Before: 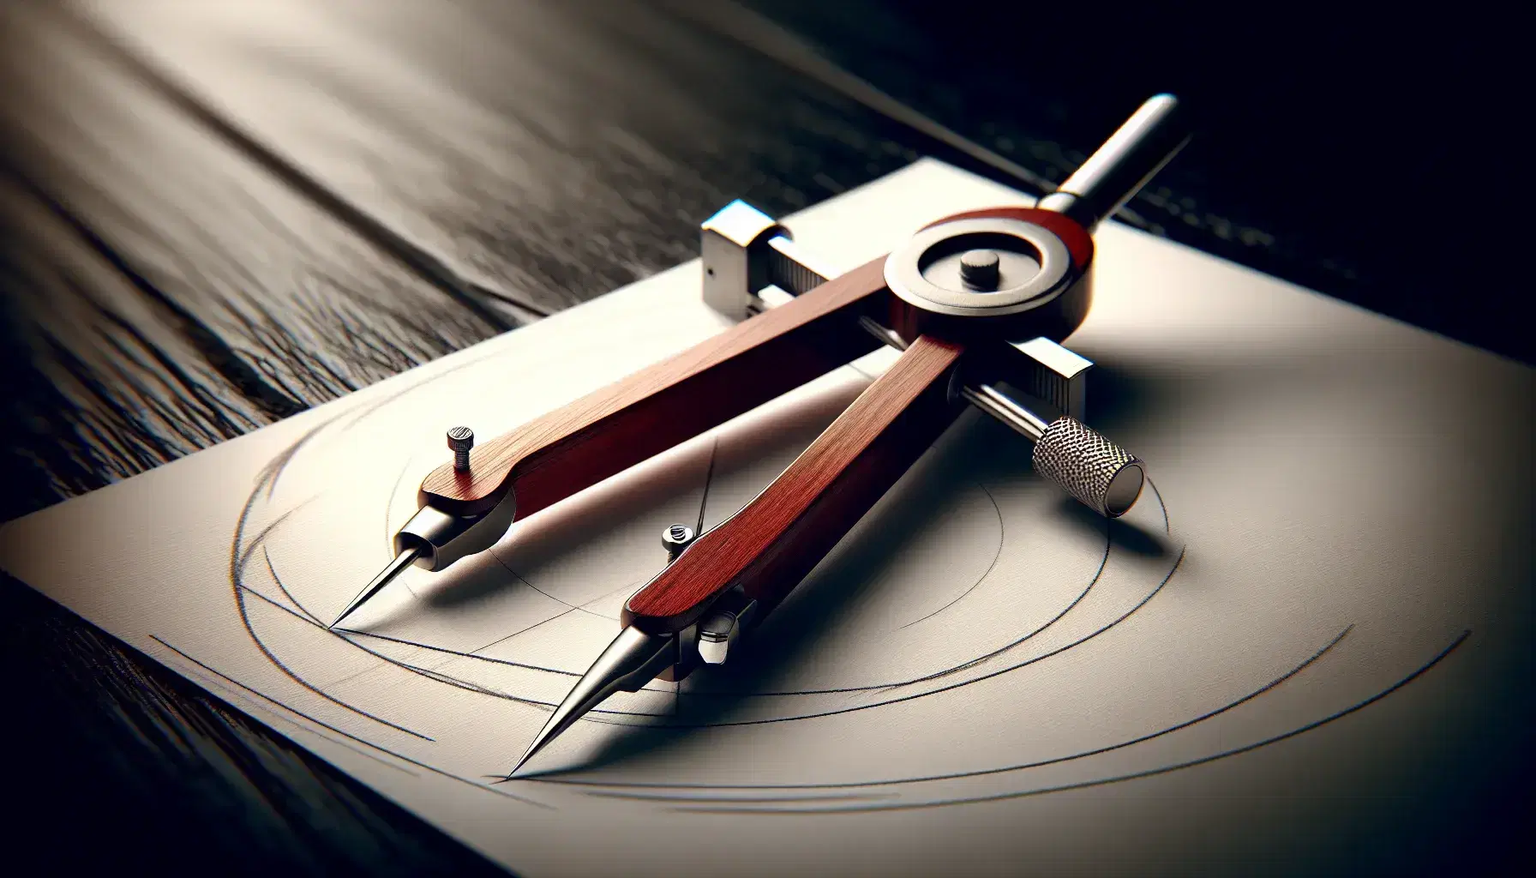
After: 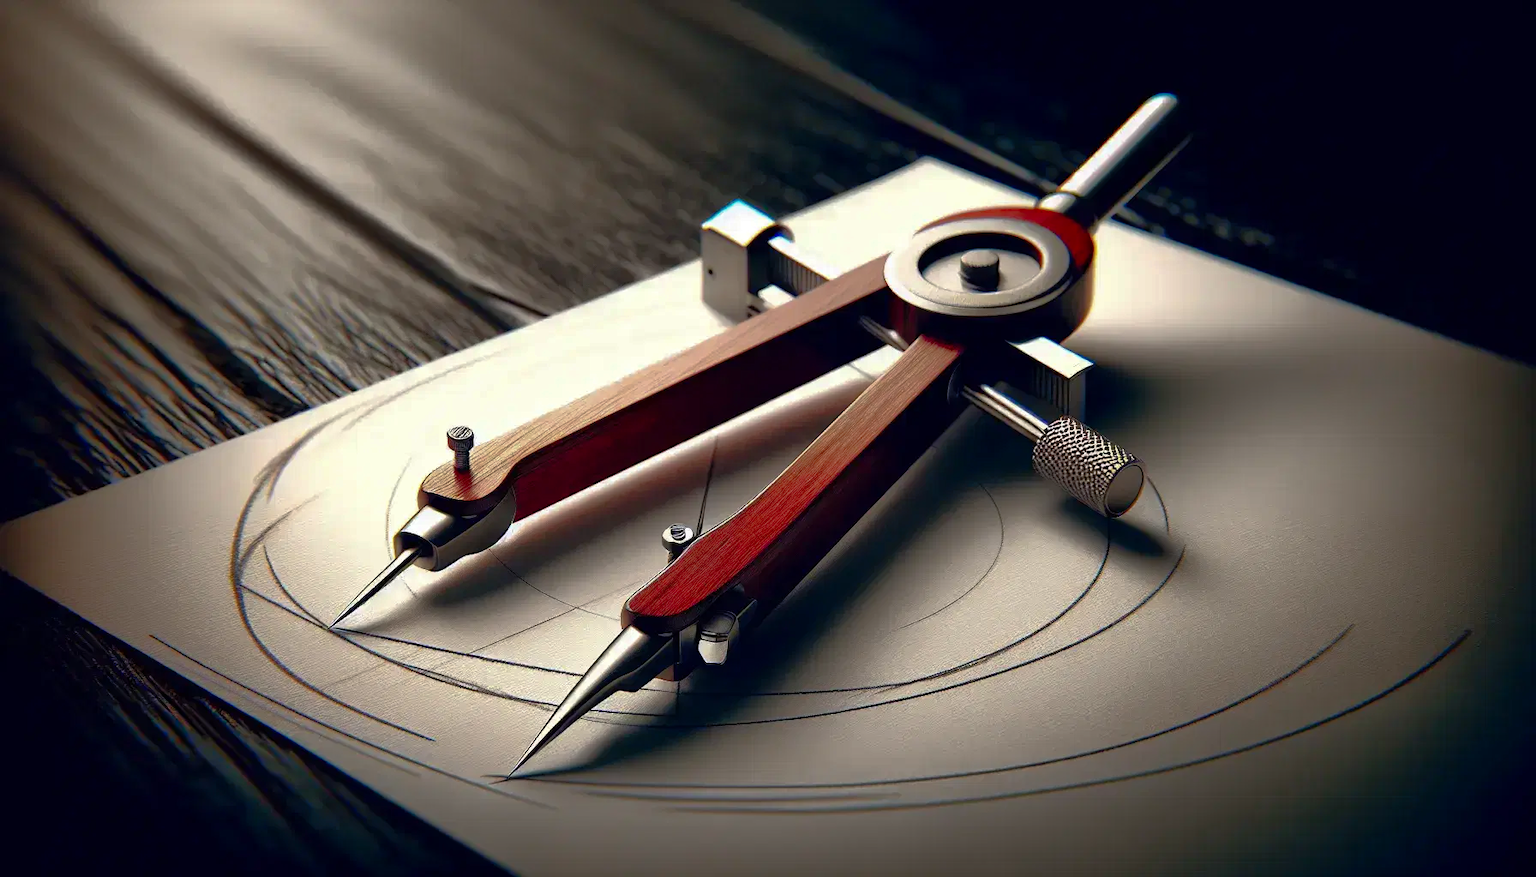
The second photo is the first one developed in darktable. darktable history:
rgb curve: curves: ch0 [(0, 0) (0.415, 0.237) (1, 1)]
shadows and highlights: on, module defaults
contrast brightness saturation: saturation 0.18
